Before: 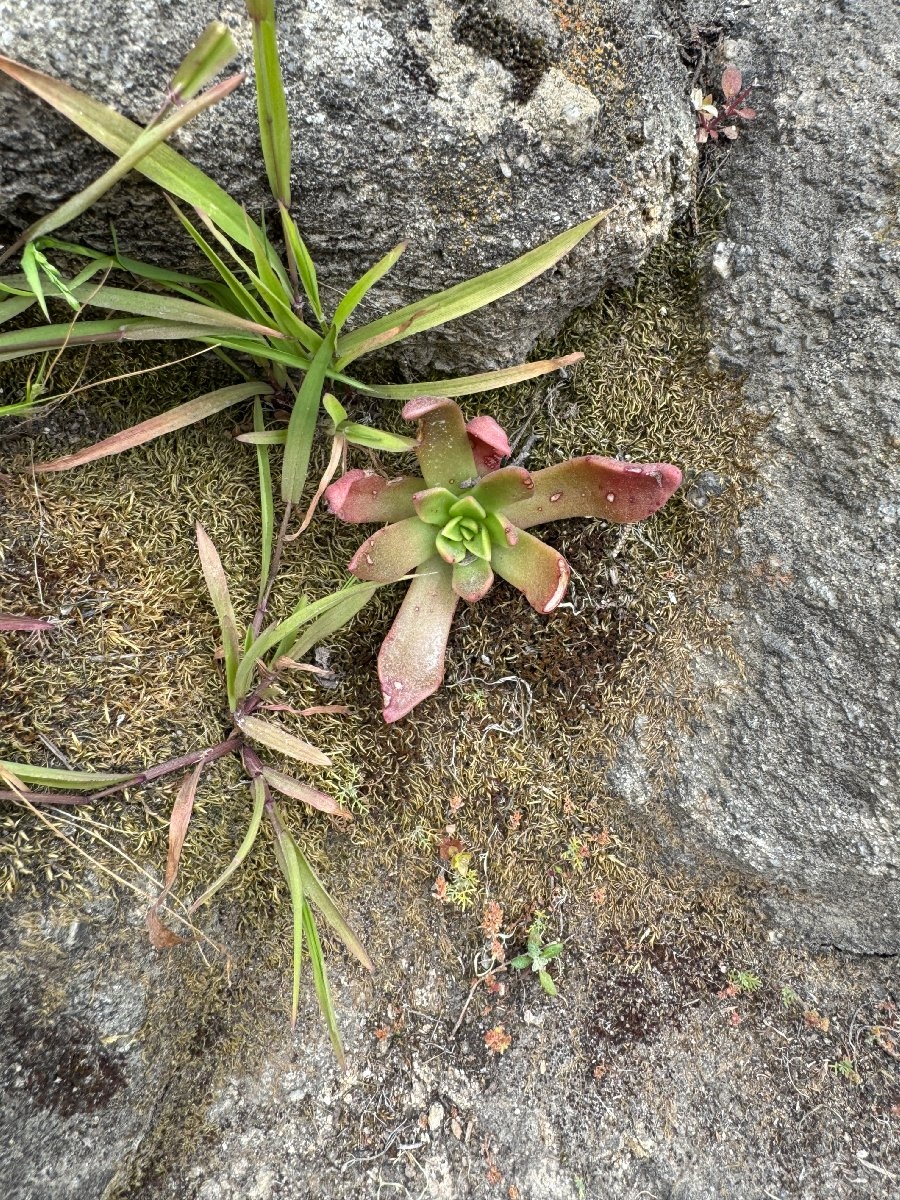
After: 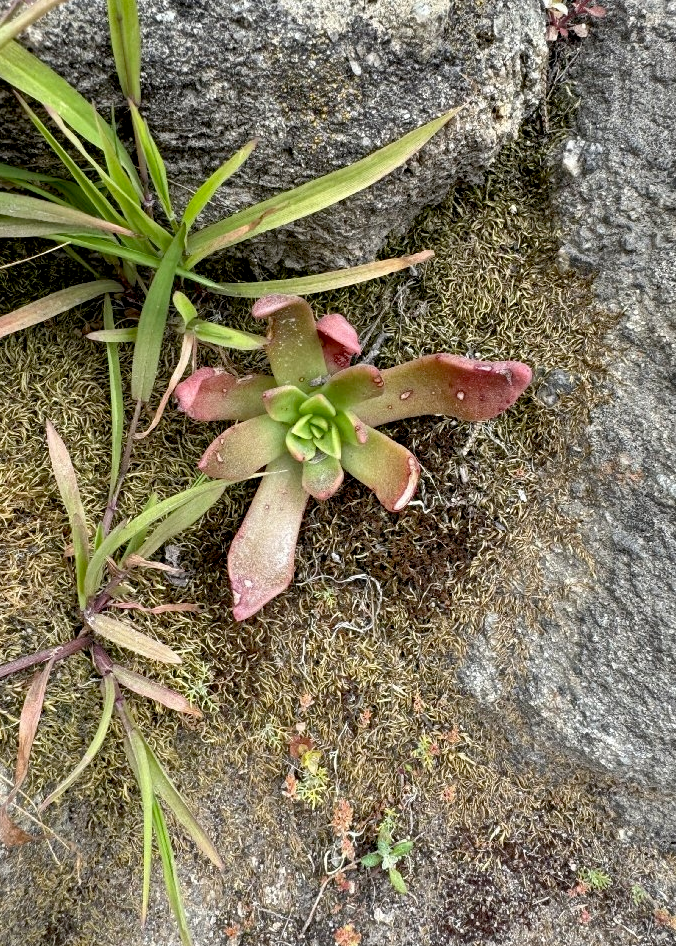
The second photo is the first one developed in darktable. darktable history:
crop: left 16.671%, top 8.536%, right 8.193%, bottom 12.591%
exposure: black level correction 0.01, exposure 0.007 EV, compensate highlight preservation false
